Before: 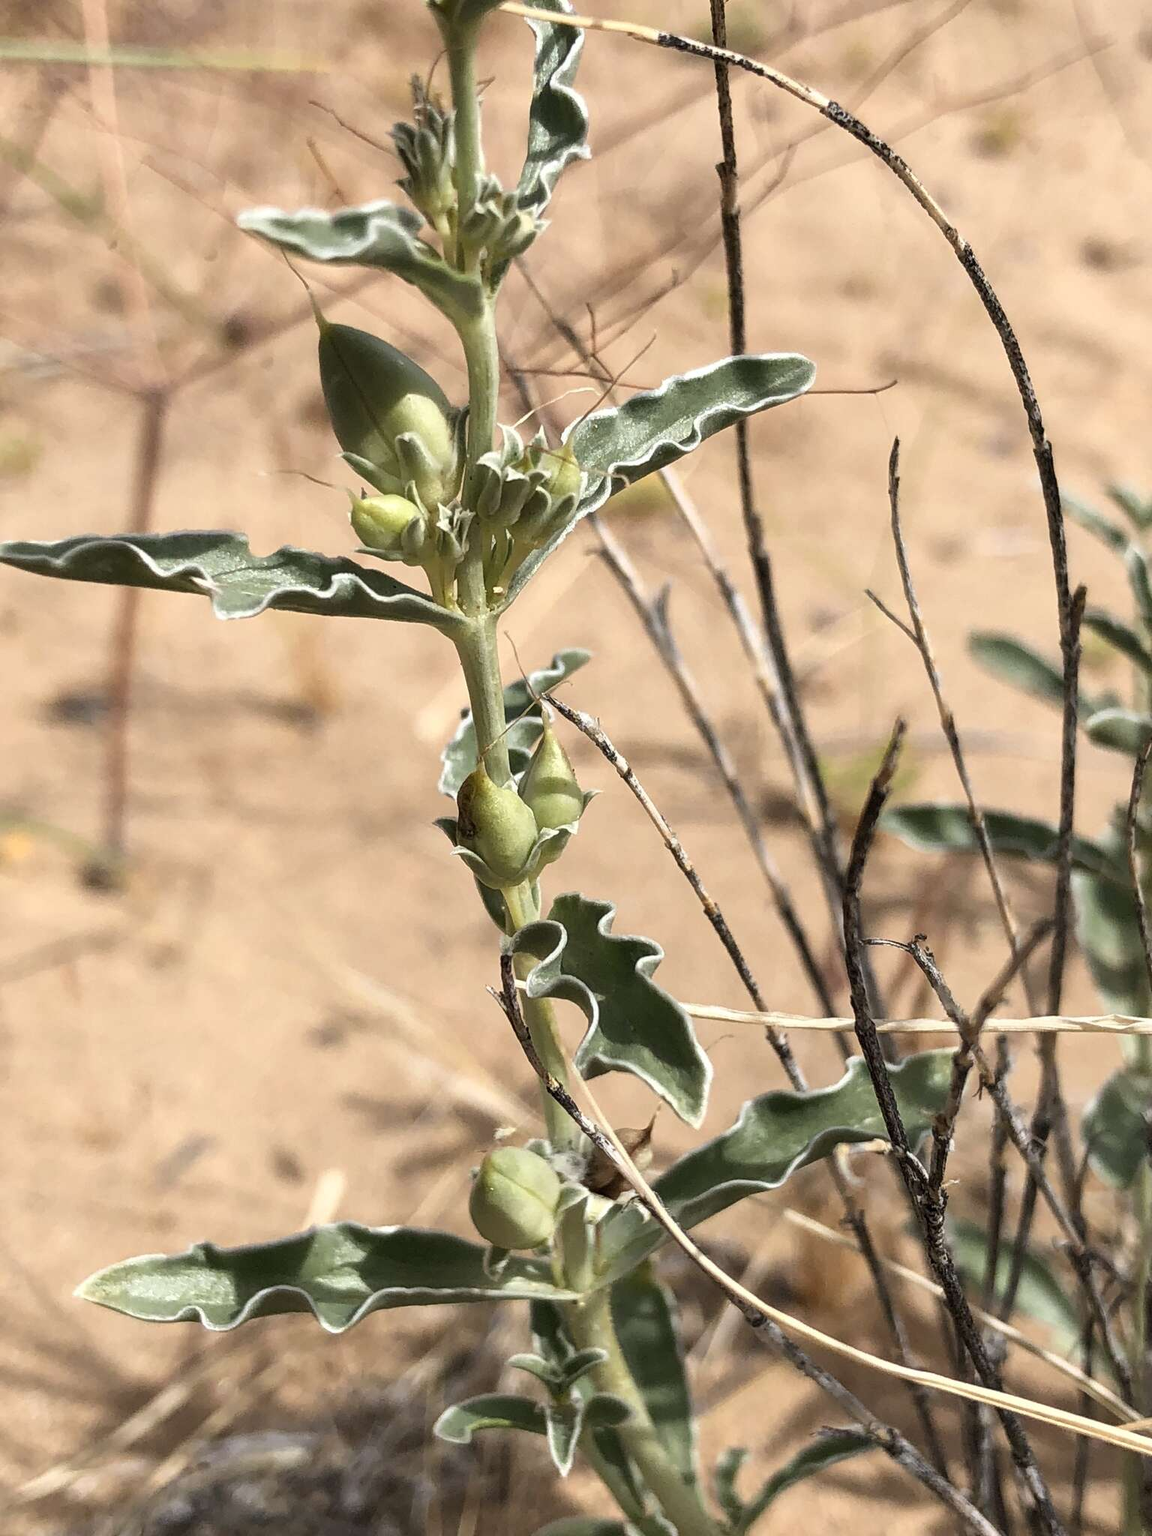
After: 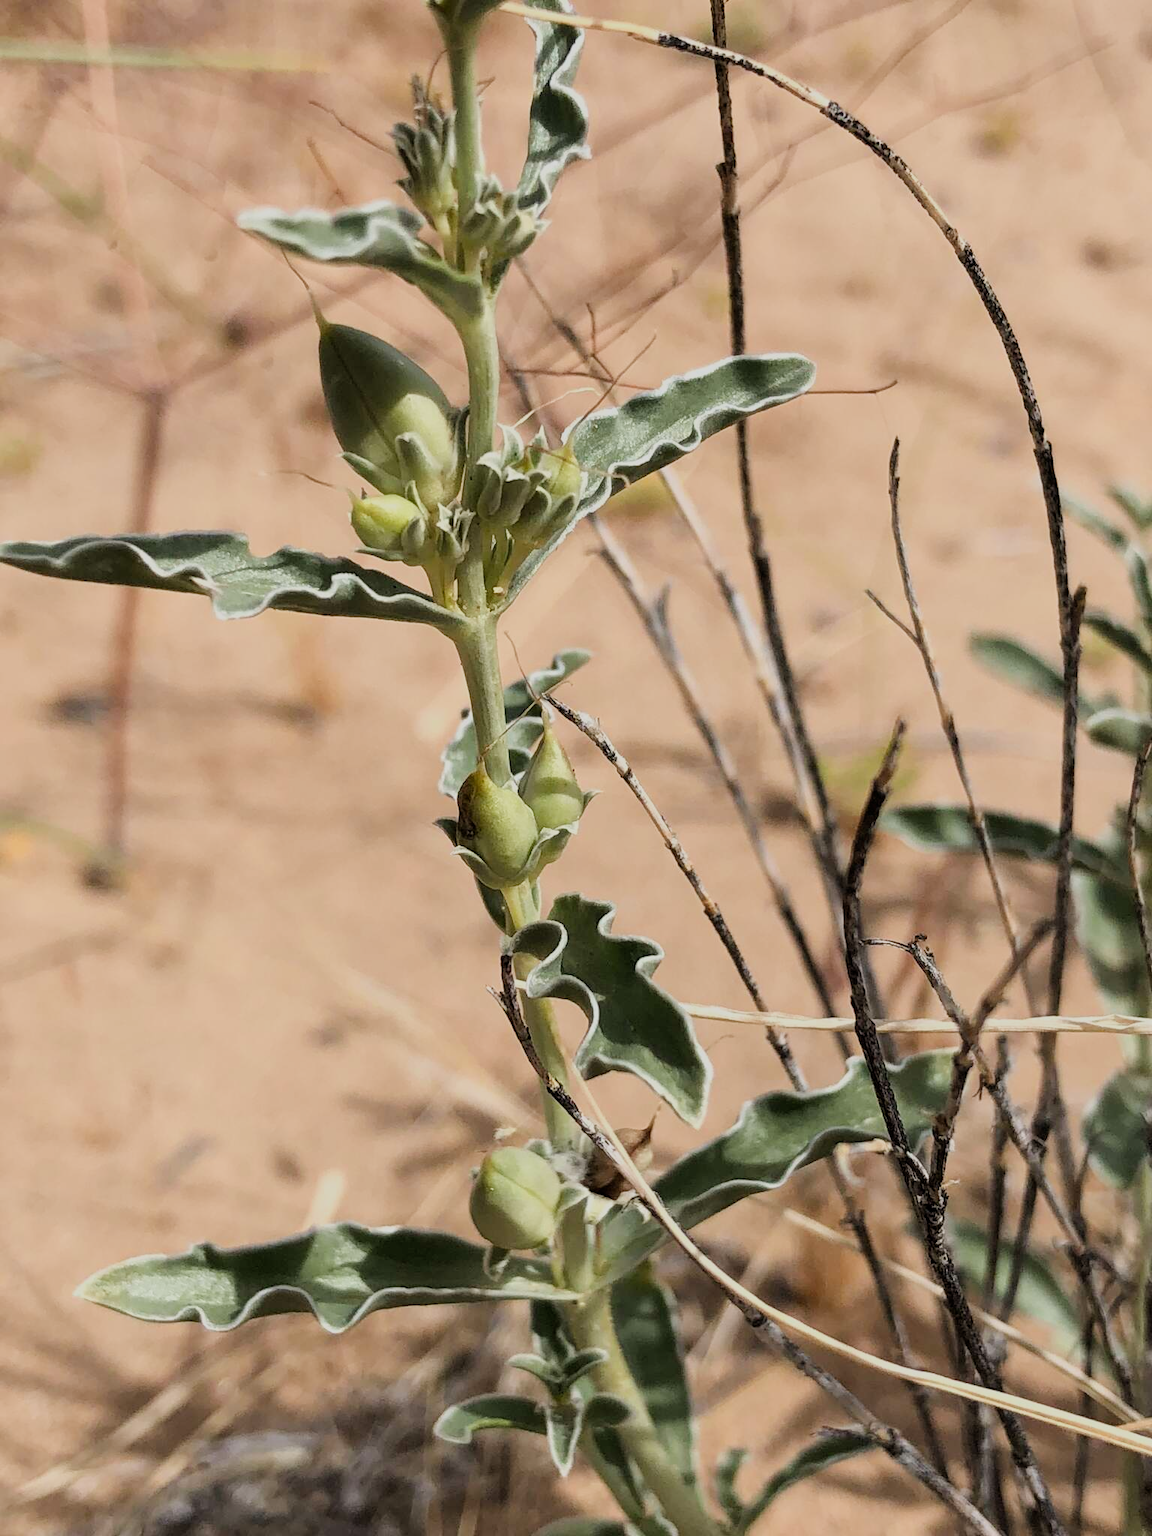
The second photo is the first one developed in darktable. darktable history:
filmic rgb: black relative exposure -7.84 EV, white relative exposure 4.34 EV, hardness 3.84
